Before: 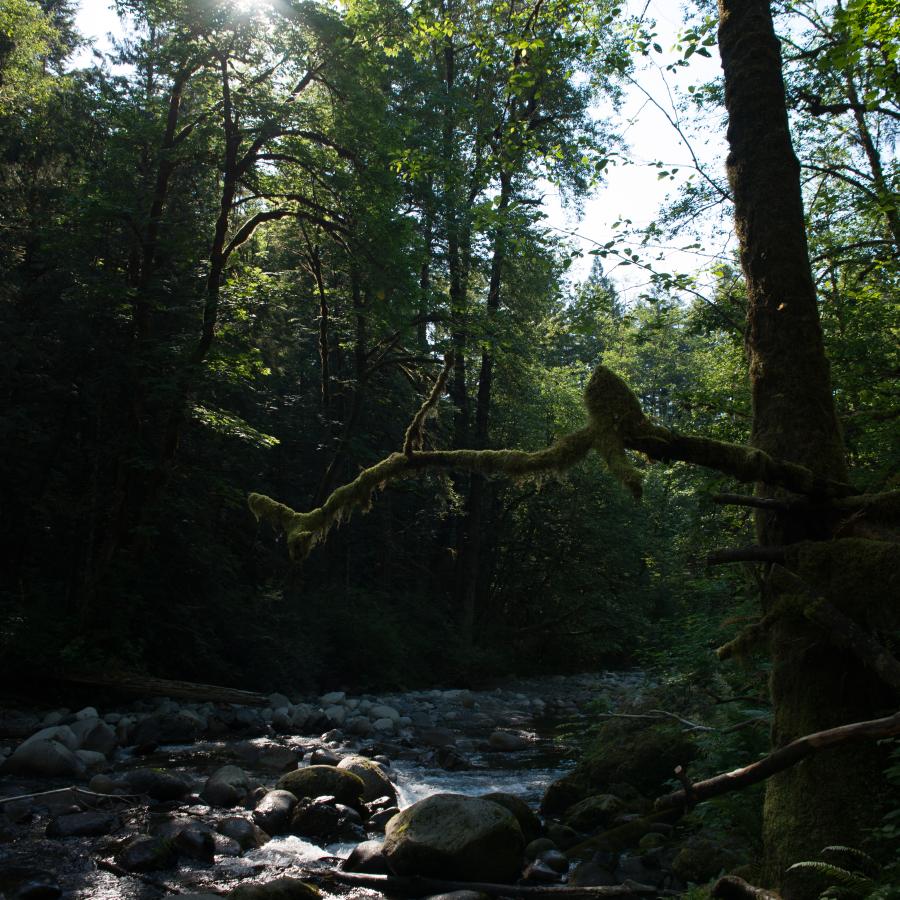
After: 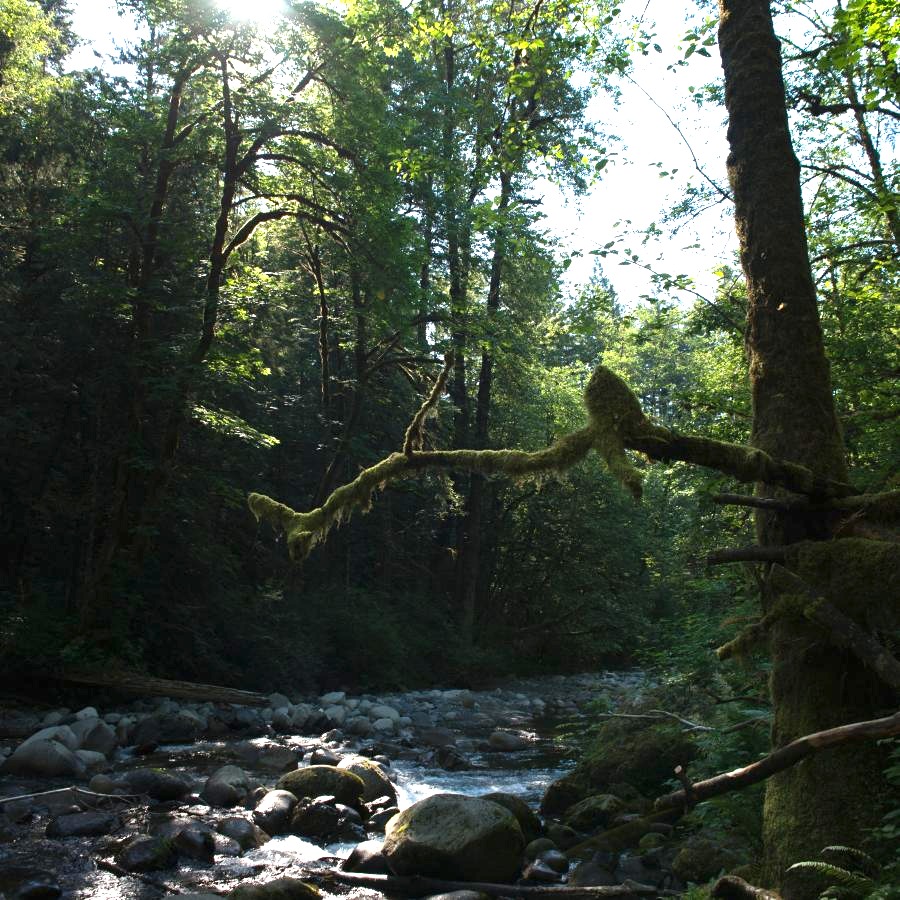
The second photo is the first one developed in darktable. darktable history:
exposure: black level correction 0, exposure 1.283 EV, compensate highlight preservation false
